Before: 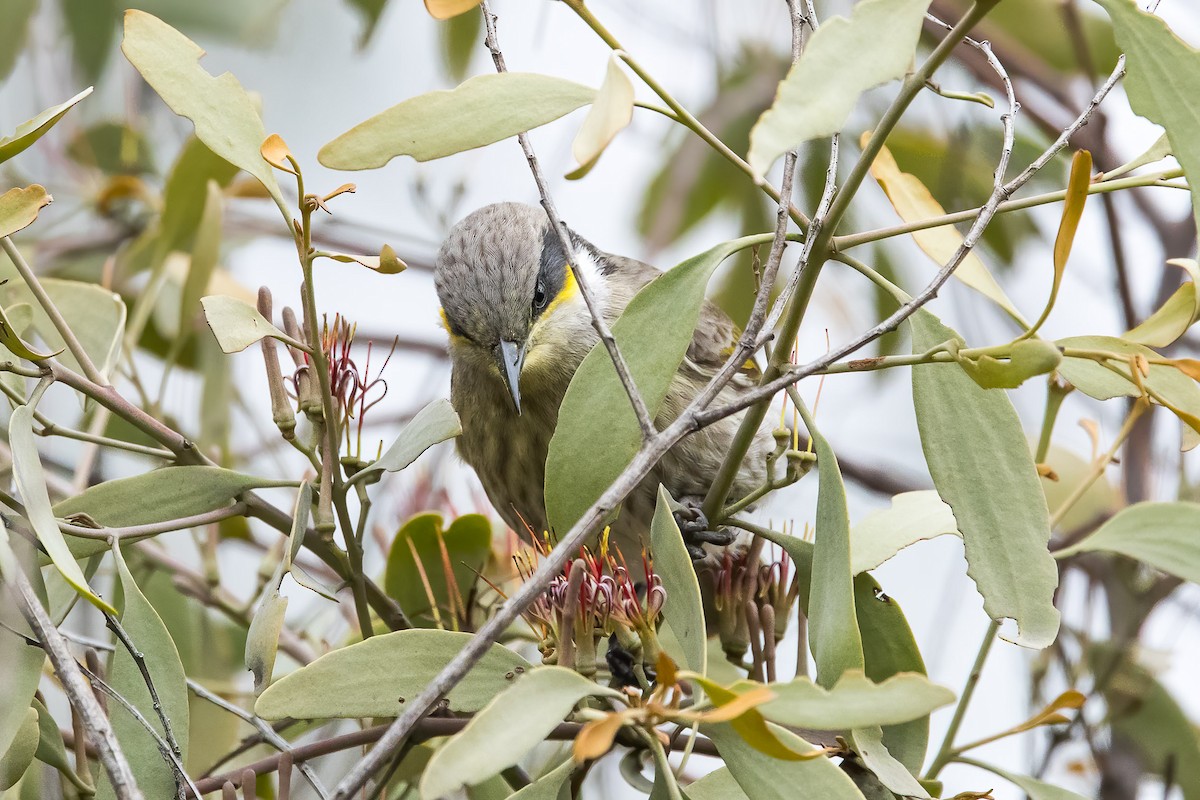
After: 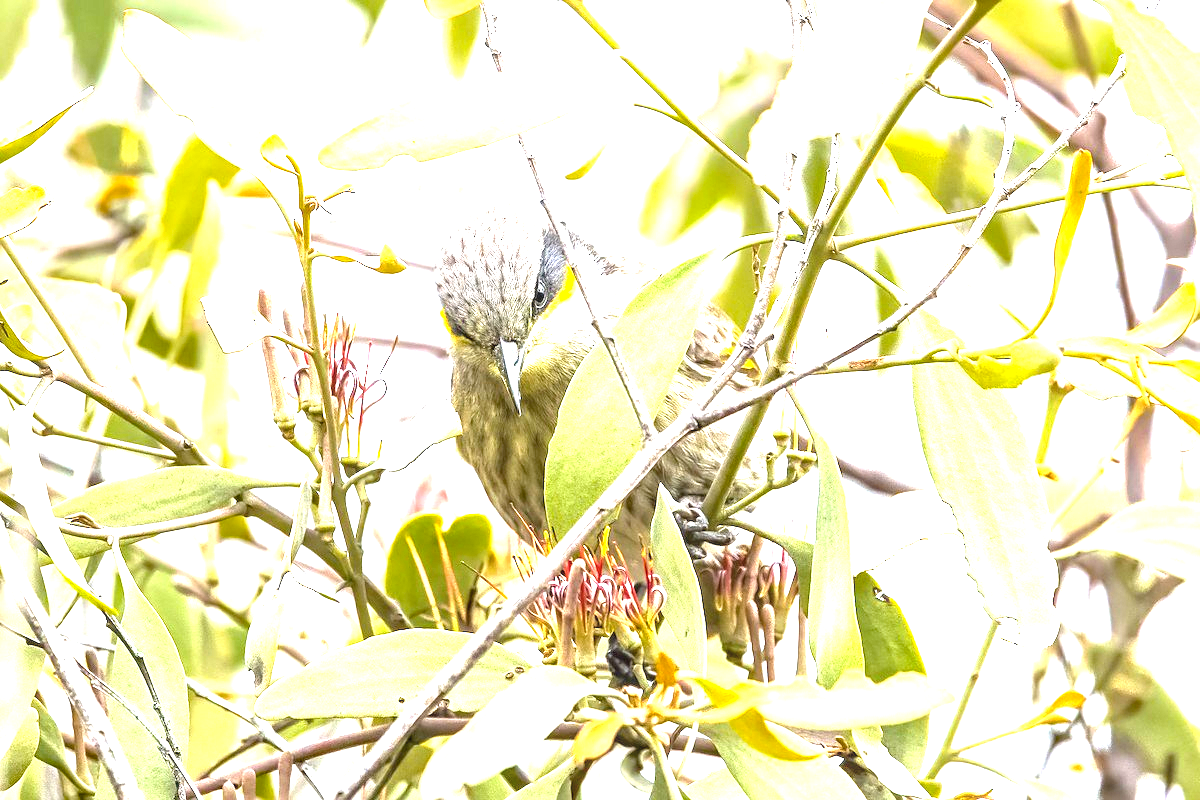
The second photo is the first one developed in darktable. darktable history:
exposure: exposure 2.014 EV, compensate exposure bias true, compensate highlight preservation false
sharpen: amount 0.207
haze removal: compatibility mode true, adaptive false
local contrast: on, module defaults
color zones: curves: ch1 [(0, 0.469) (0.01, 0.469) (0.12, 0.446) (0.248, 0.469) (0.5, 0.5) (0.748, 0.5) (0.99, 0.469) (1, 0.469)]
color balance rgb: linear chroma grading › global chroma 14.637%, perceptual saturation grading › global saturation -0.209%, global vibrance 20%
